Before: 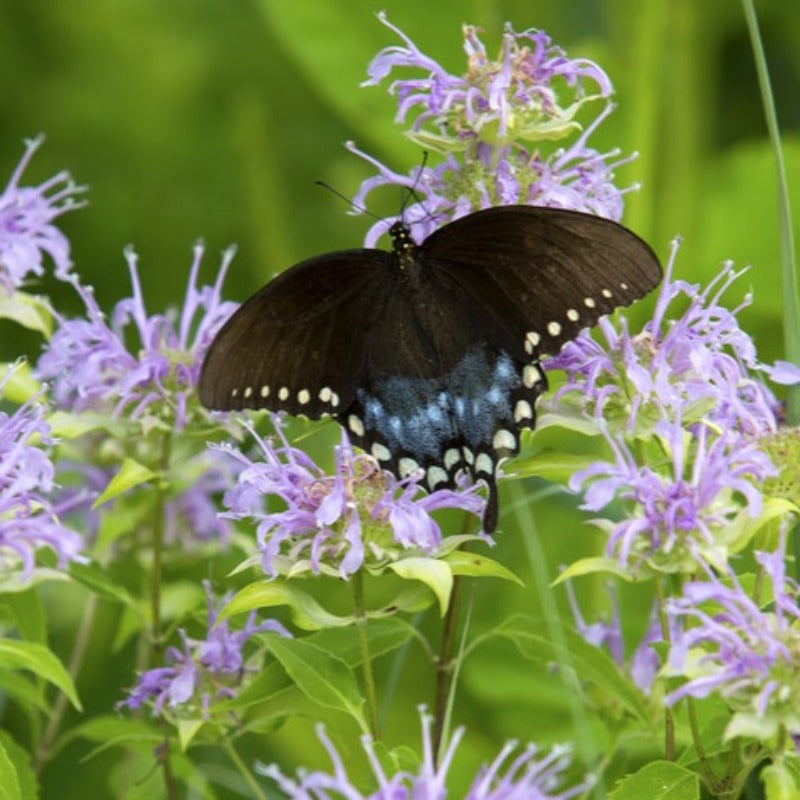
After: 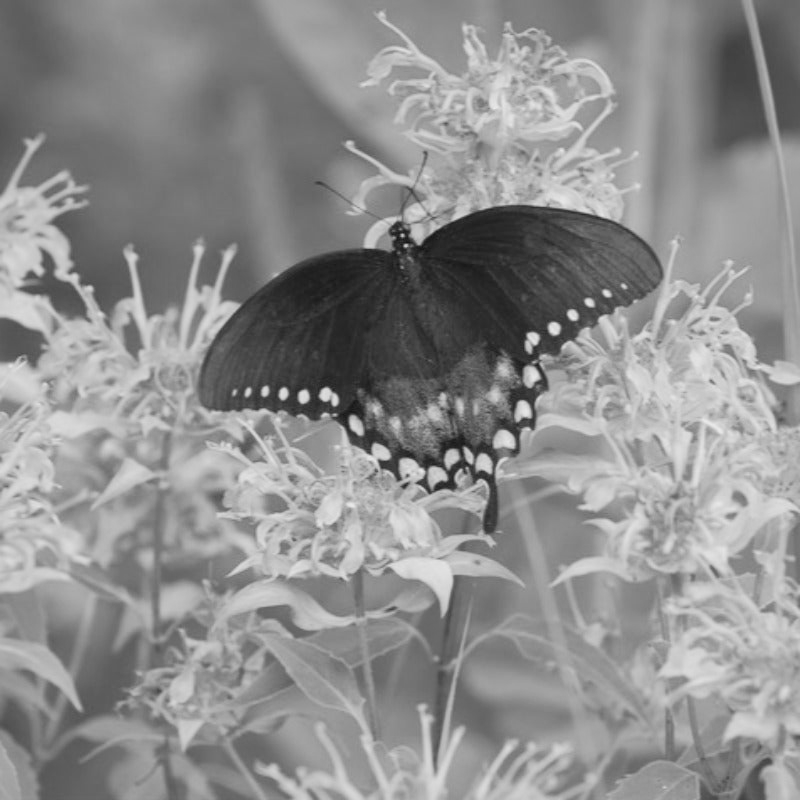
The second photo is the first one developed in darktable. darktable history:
monochrome: a 16.01, b -2.65, highlights 0.52
tone curve: curves: ch0 [(0, 0.045) (0.155, 0.169) (0.46, 0.466) (0.751, 0.788) (1, 0.961)]; ch1 [(0, 0) (0.43, 0.408) (0.472, 0.469) (0.505, 0.503) (0.553, 0.563) (0.592, 0.581) (0.631, 0.625) (1, 1)]; ch2 [(0, 0) (0.505, 0.495) (0.55, 0.557) (0.583, 0.573) (1, 1)], color space Lab, independent channels, preserve colors none
shadows and highlights: on, module defaults
color balance rgb: perceptual saturation grading › global saturation 20%, global vibrance 20%
contrast brightness saturation: contrast 0.07, brightness 0.18, saturation 0.4
